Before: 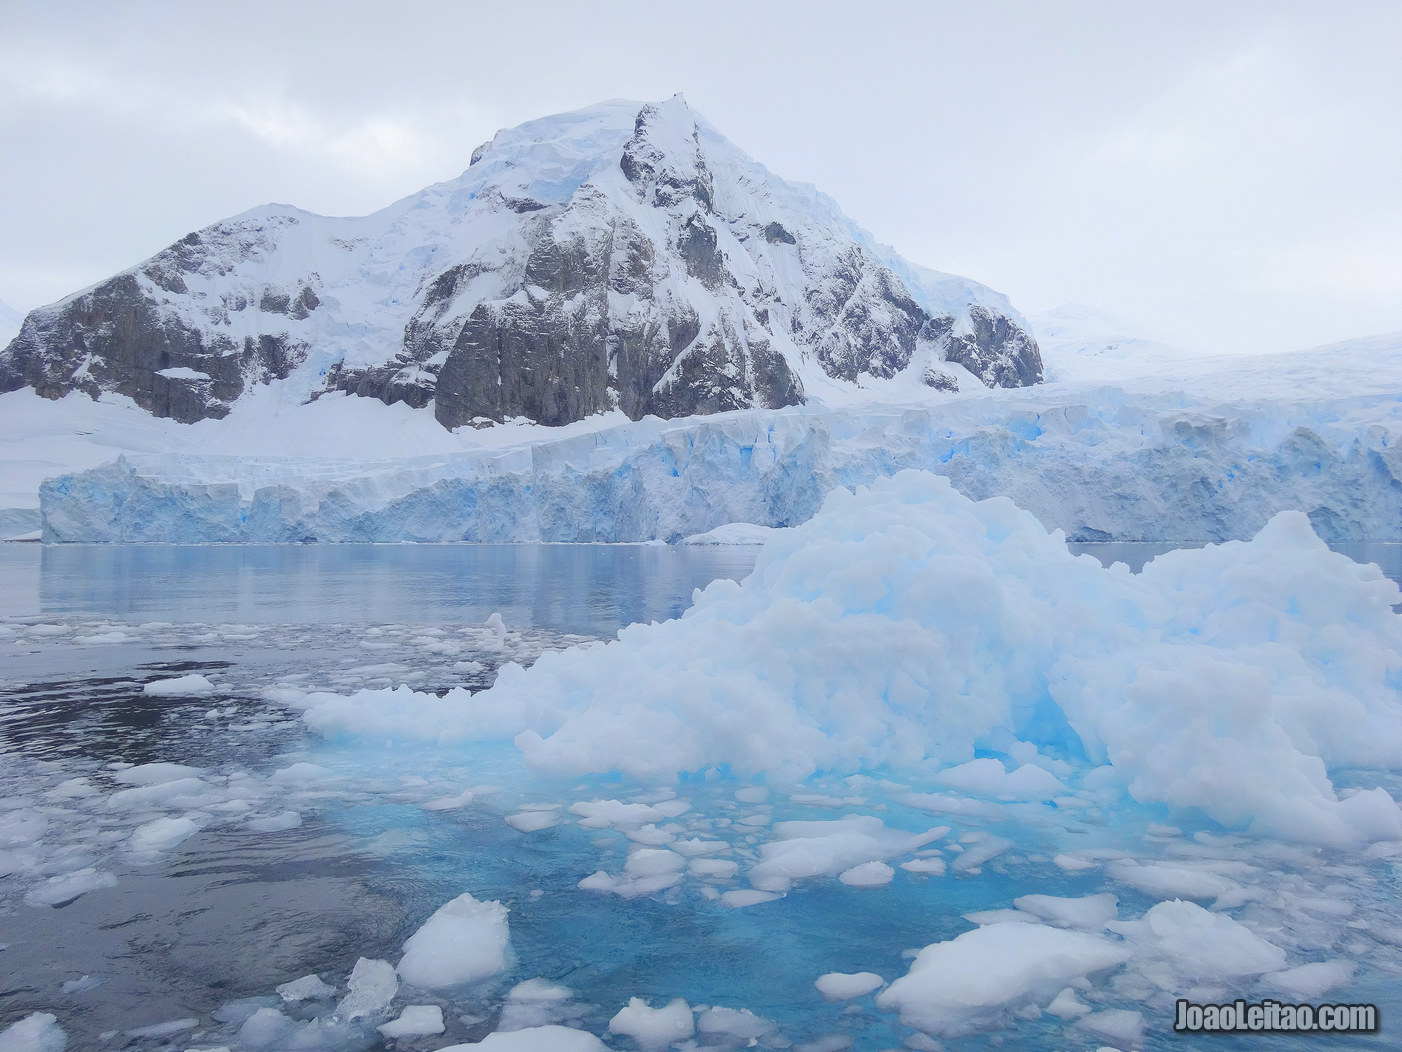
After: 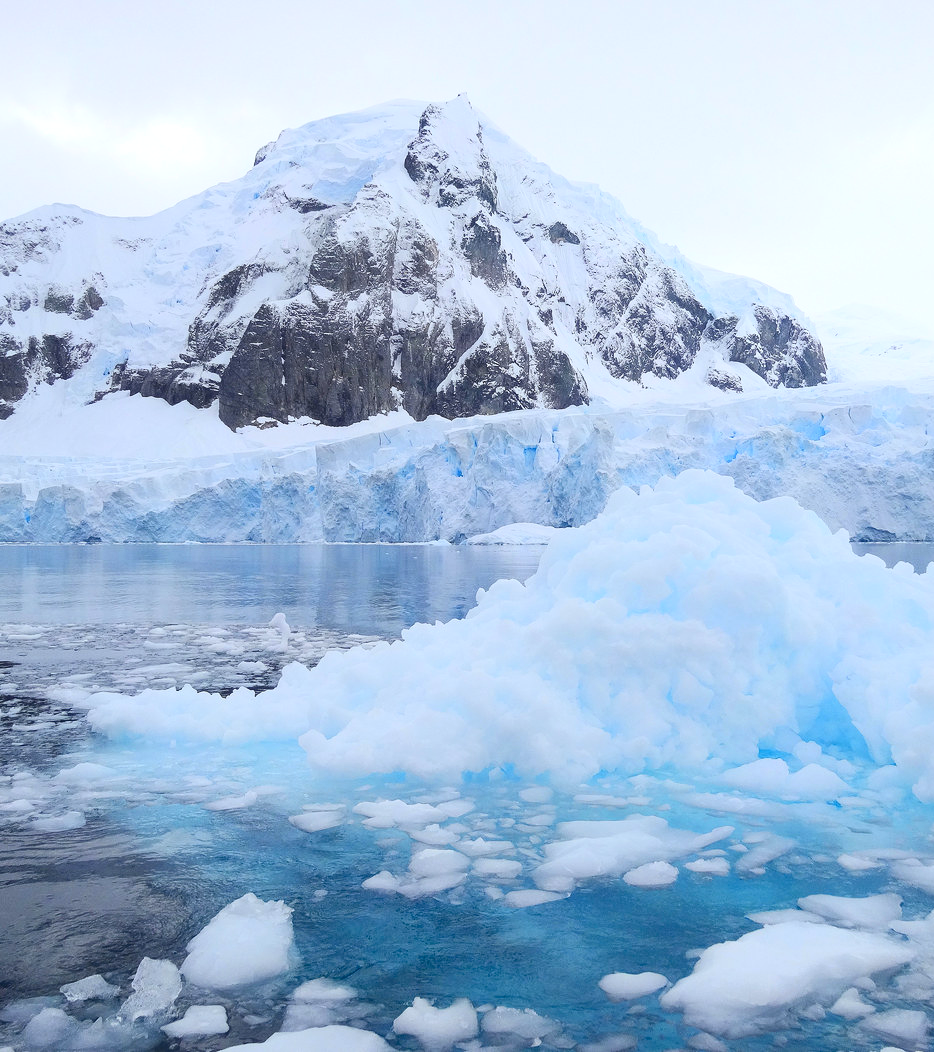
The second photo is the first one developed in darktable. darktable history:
contrast brightness saturation: contrast 0.22
crop: left 15.419%, right 17.914%
color balance: contrast 10%
